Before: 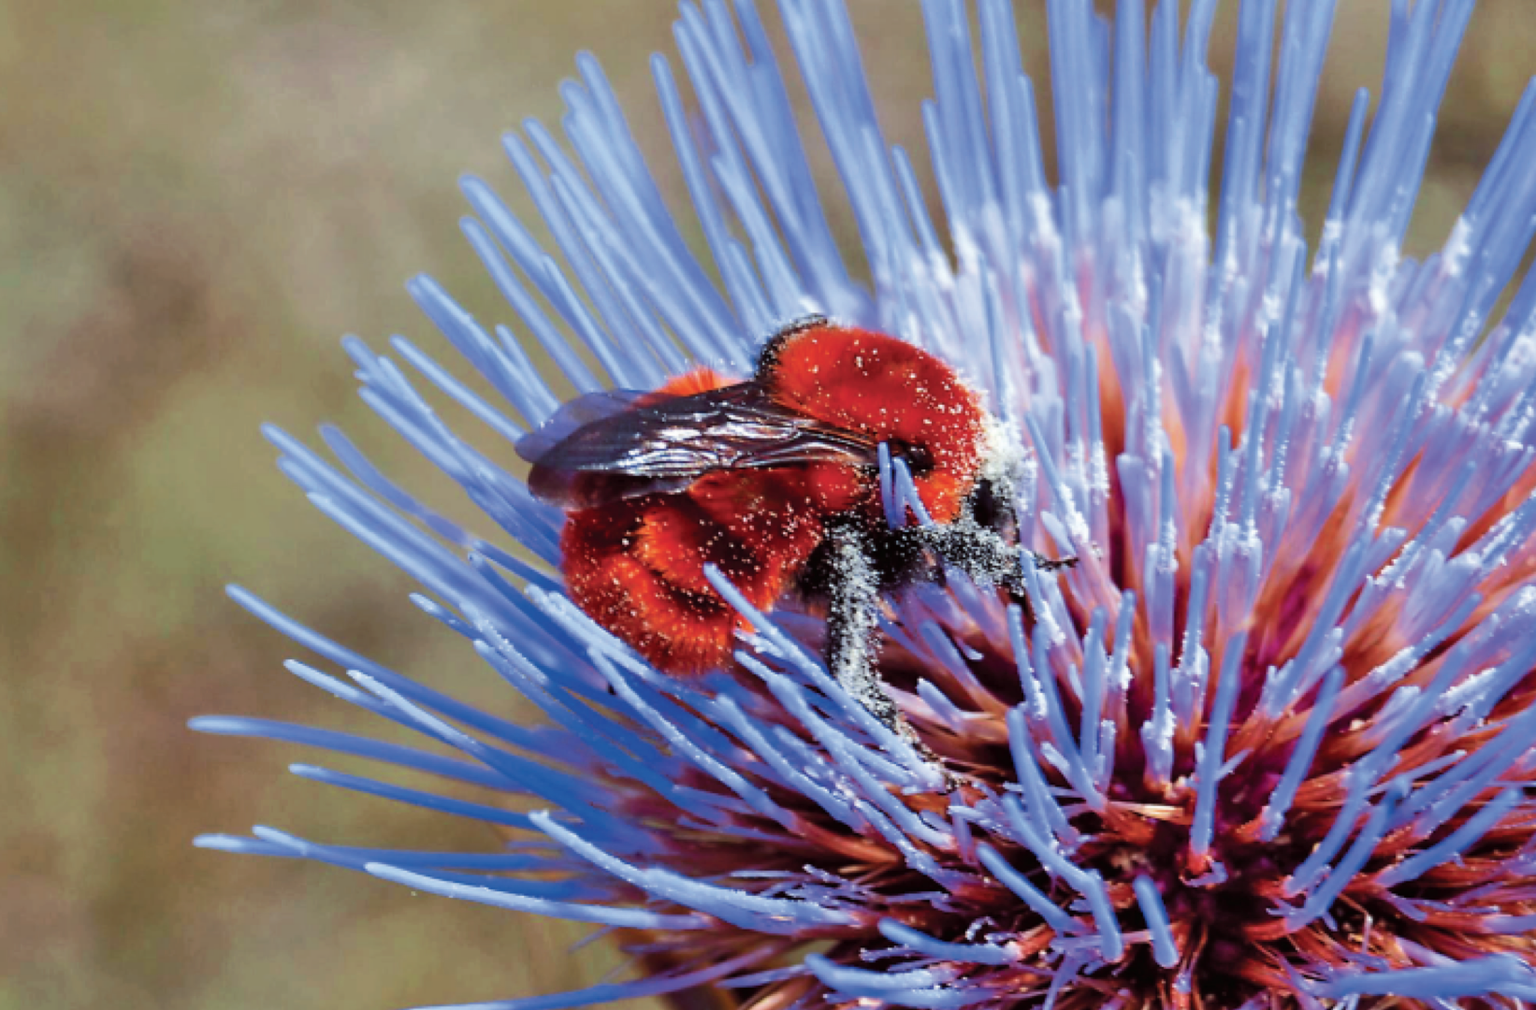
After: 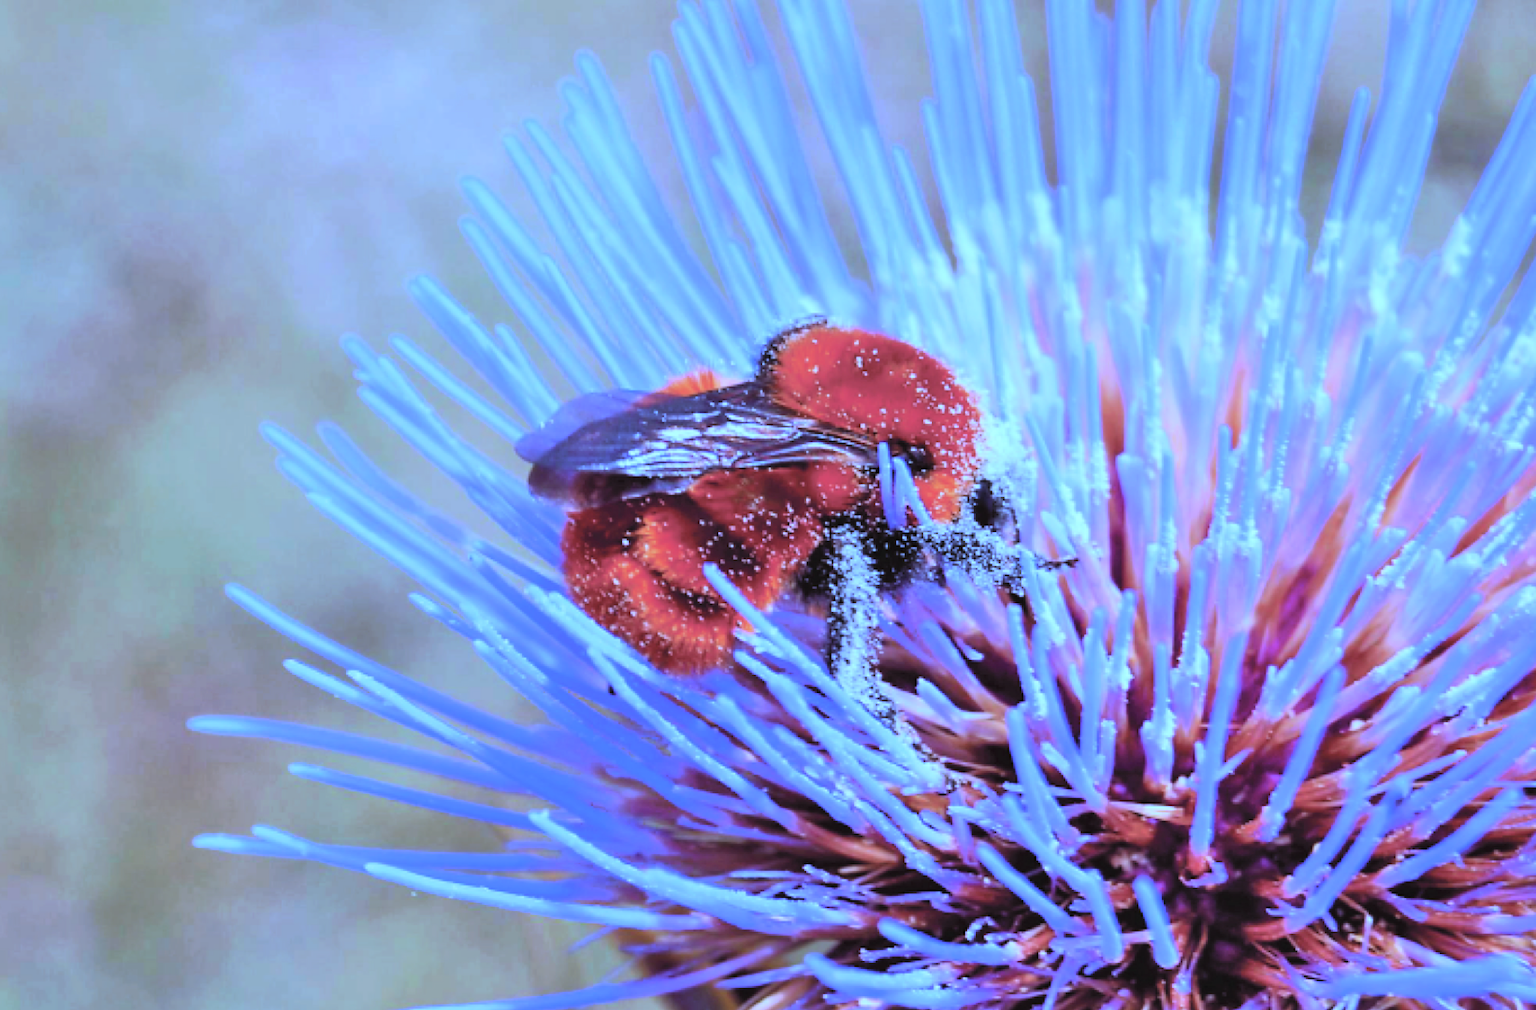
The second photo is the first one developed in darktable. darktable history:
white balance: red 0.766, blue 1.537
contrast brightness saturation: contrast 0.1, brightness 0.3, saturation 0.14
